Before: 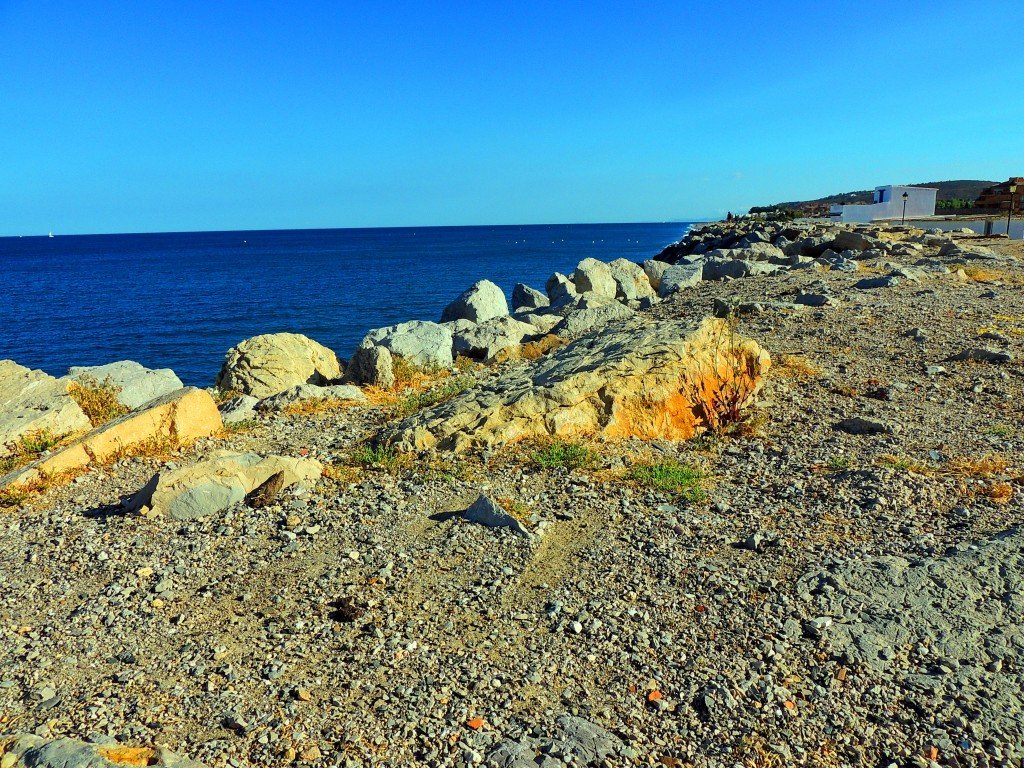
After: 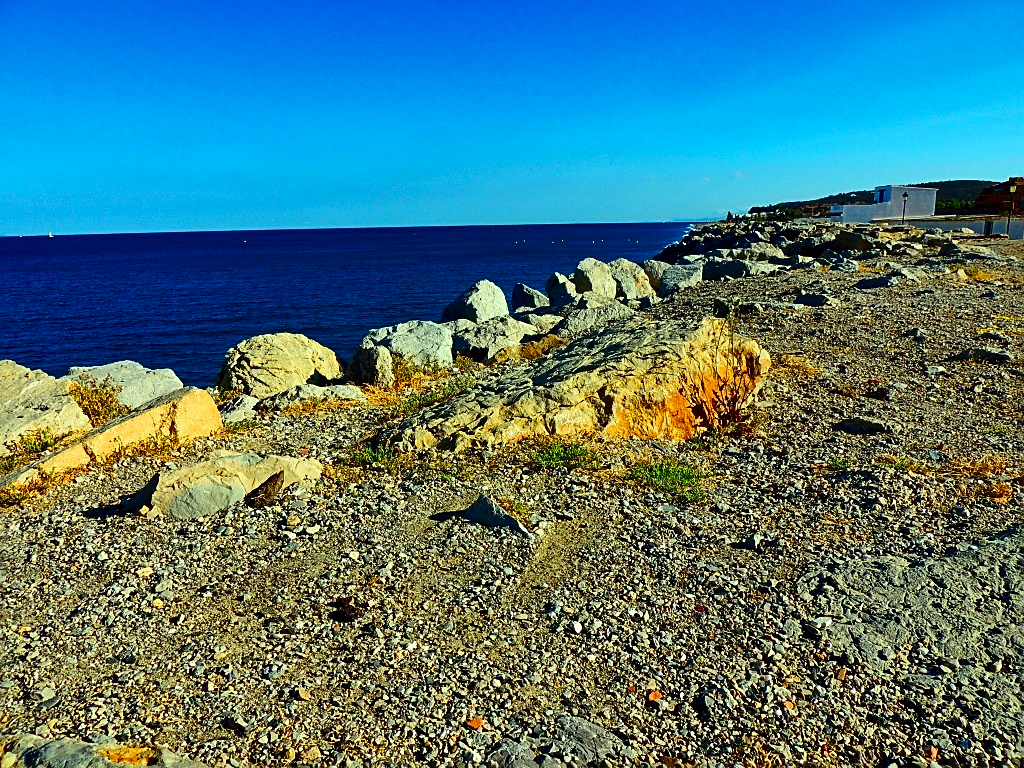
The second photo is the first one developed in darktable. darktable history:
contrast brightness saturation: contrast 0.187, brightness -0.24, saturation 0.109
sharpen: on, module defaults
shadows and highlights: low approximation 0.01, soften with gaussian
